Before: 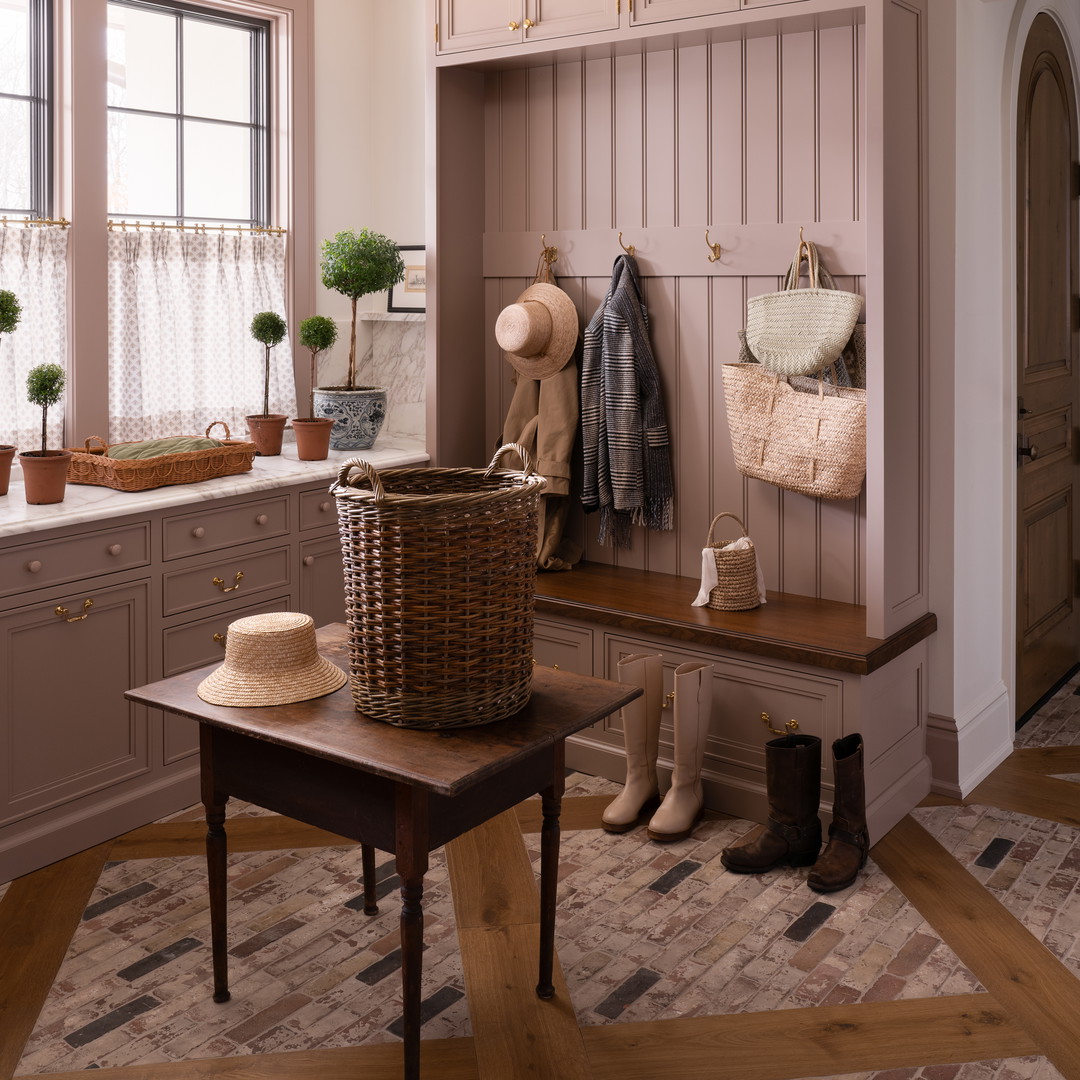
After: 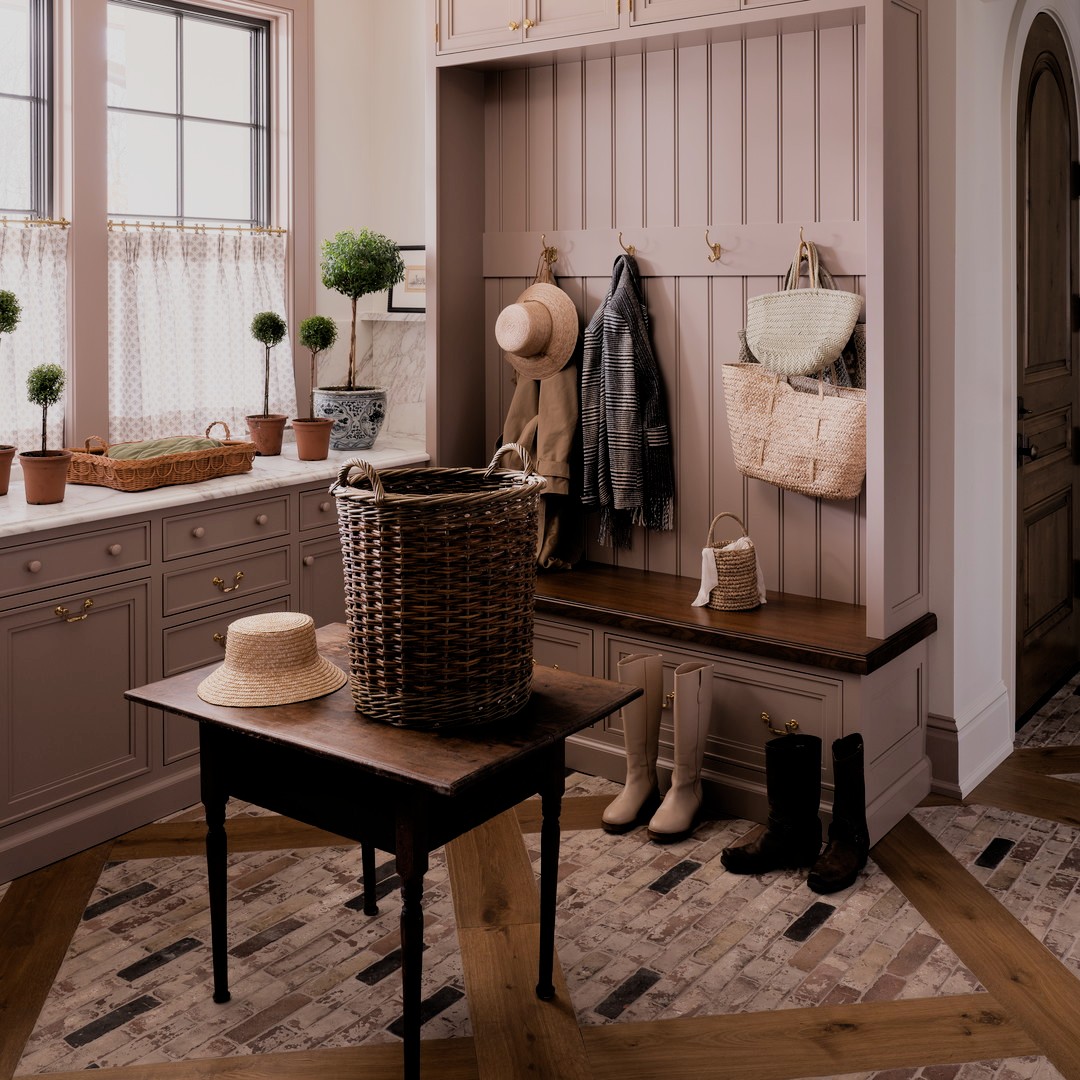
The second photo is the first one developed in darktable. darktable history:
filmic rgb: black relative exposure -5.07 EV, white relative exposure 4 EV, hardness 2.9, contrast 1.099, iterations of high-quality reconstruction 0
